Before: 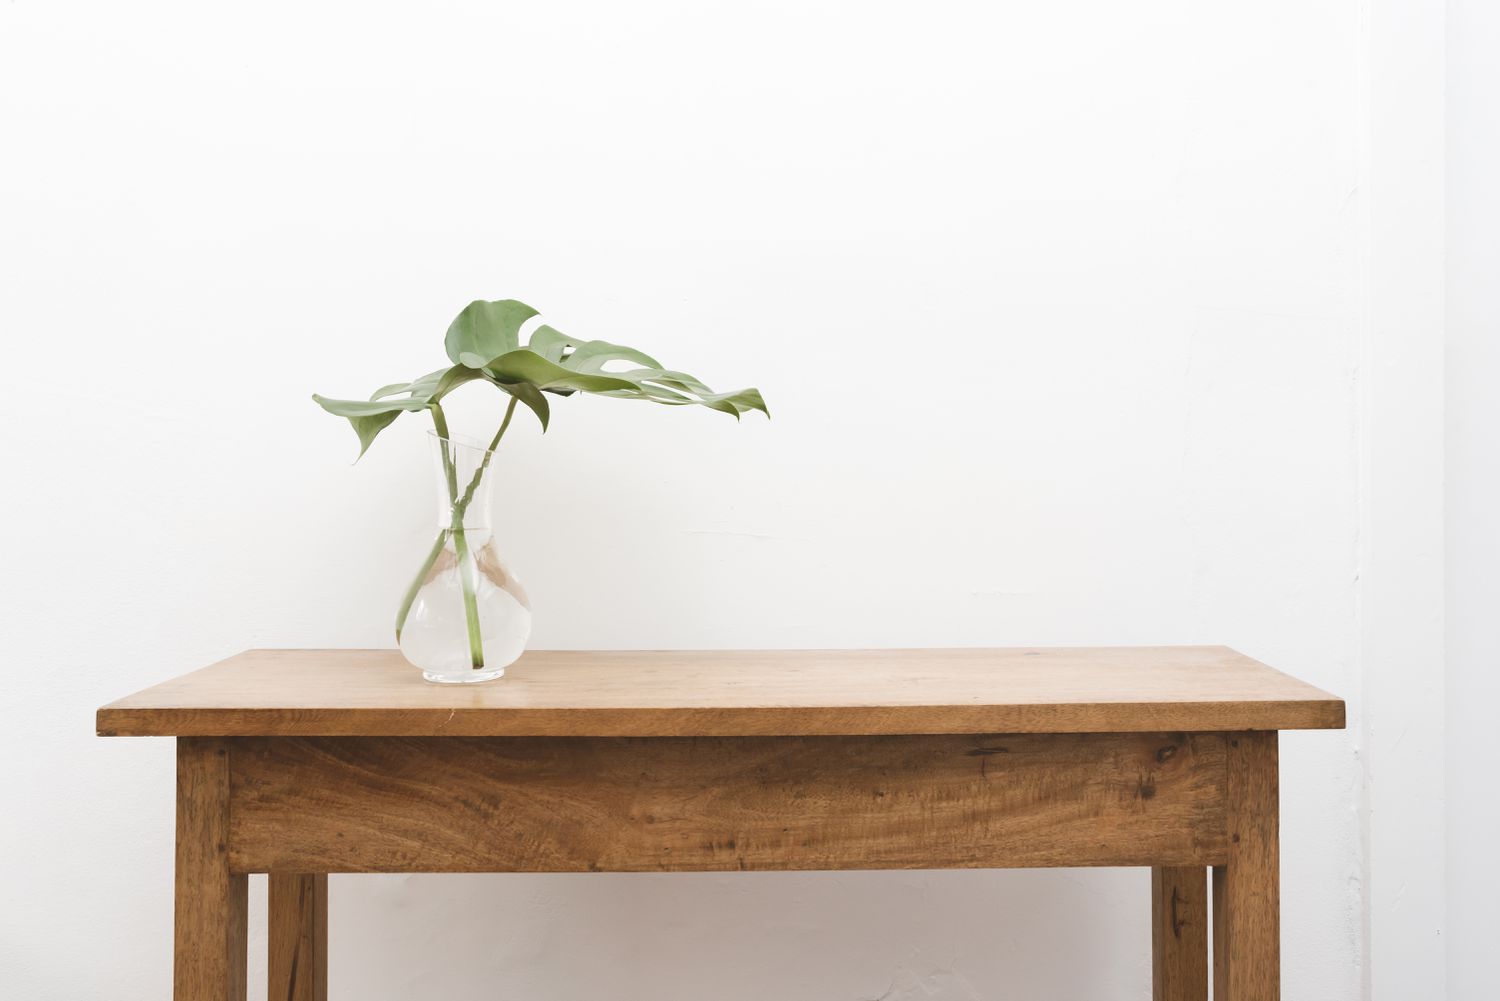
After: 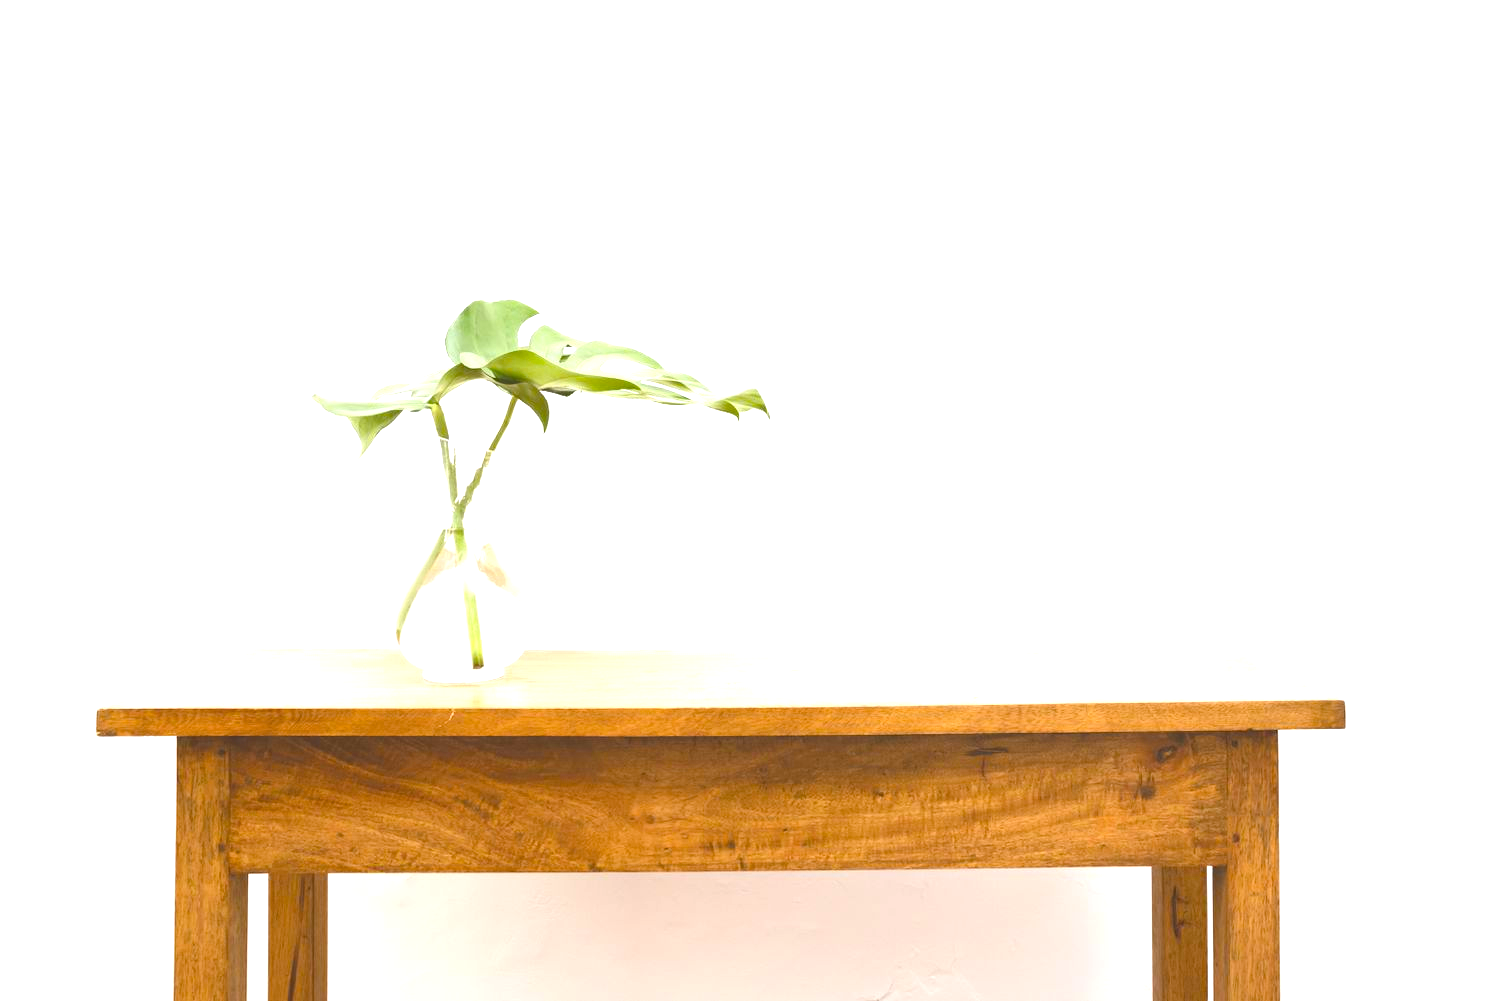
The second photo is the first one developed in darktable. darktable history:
exposure: black level correction 0, exposure 1.106 EV, compensate exposure bias true, compensate highlight preservation false
color balance rgb: global offset › luminance 0.499%, perceptual saturation grading › global saturation 28.625%, perceptual saturation grading › mid-tones 12.222%, perceptual saturation grading › shadows 9.705%, global vibrance 20%
